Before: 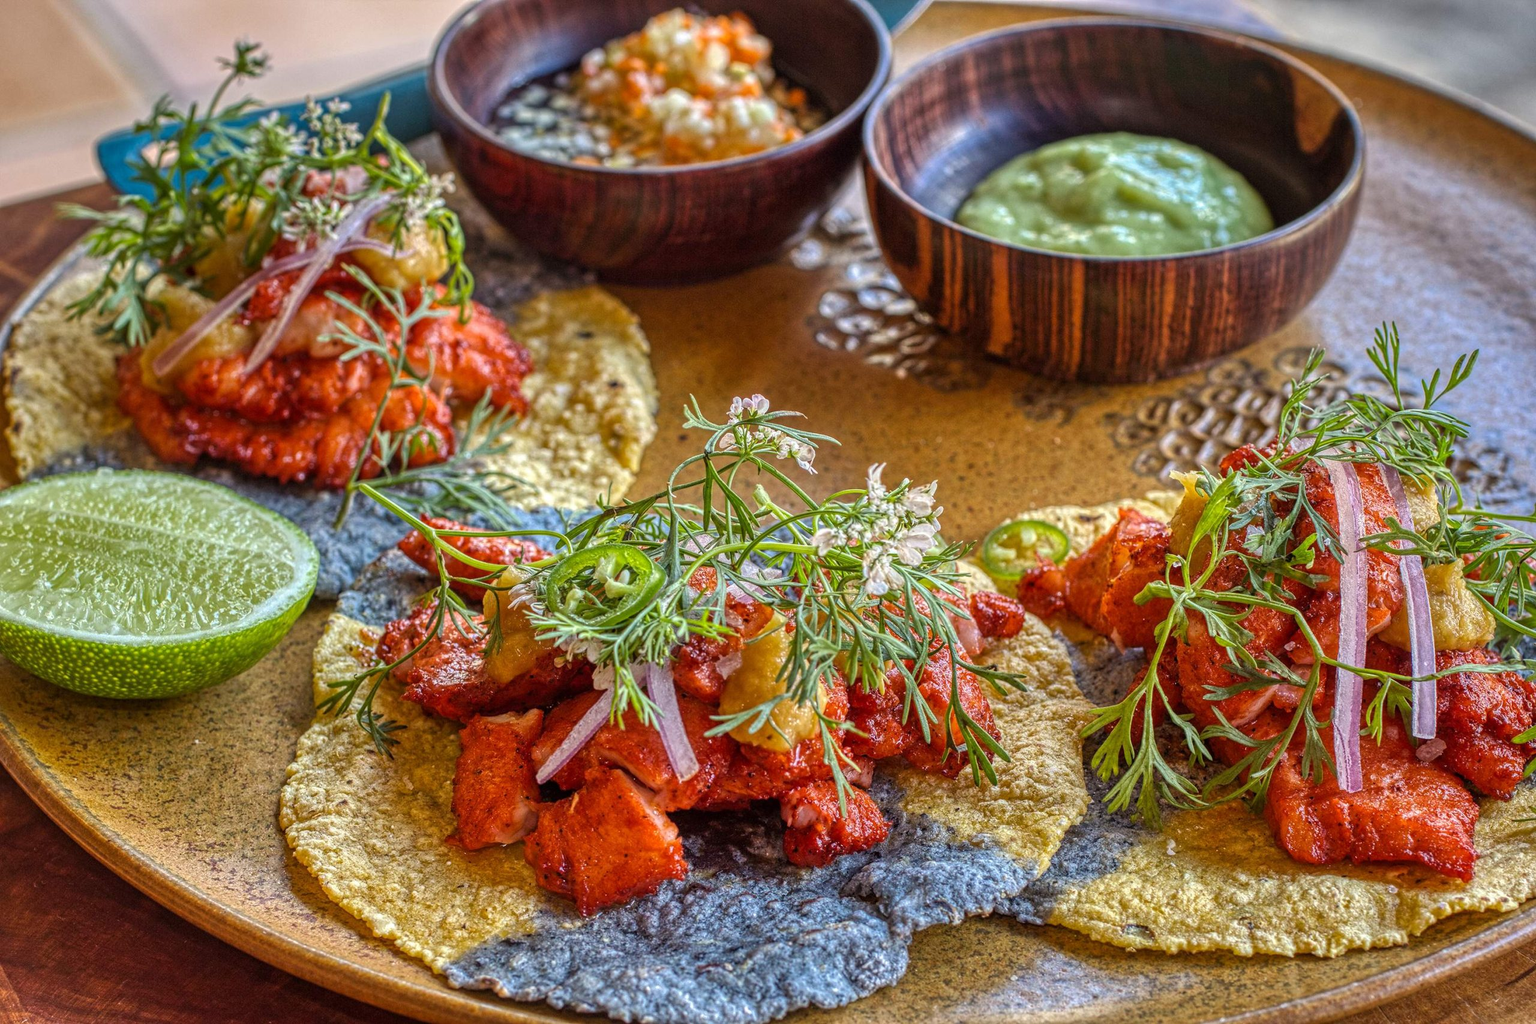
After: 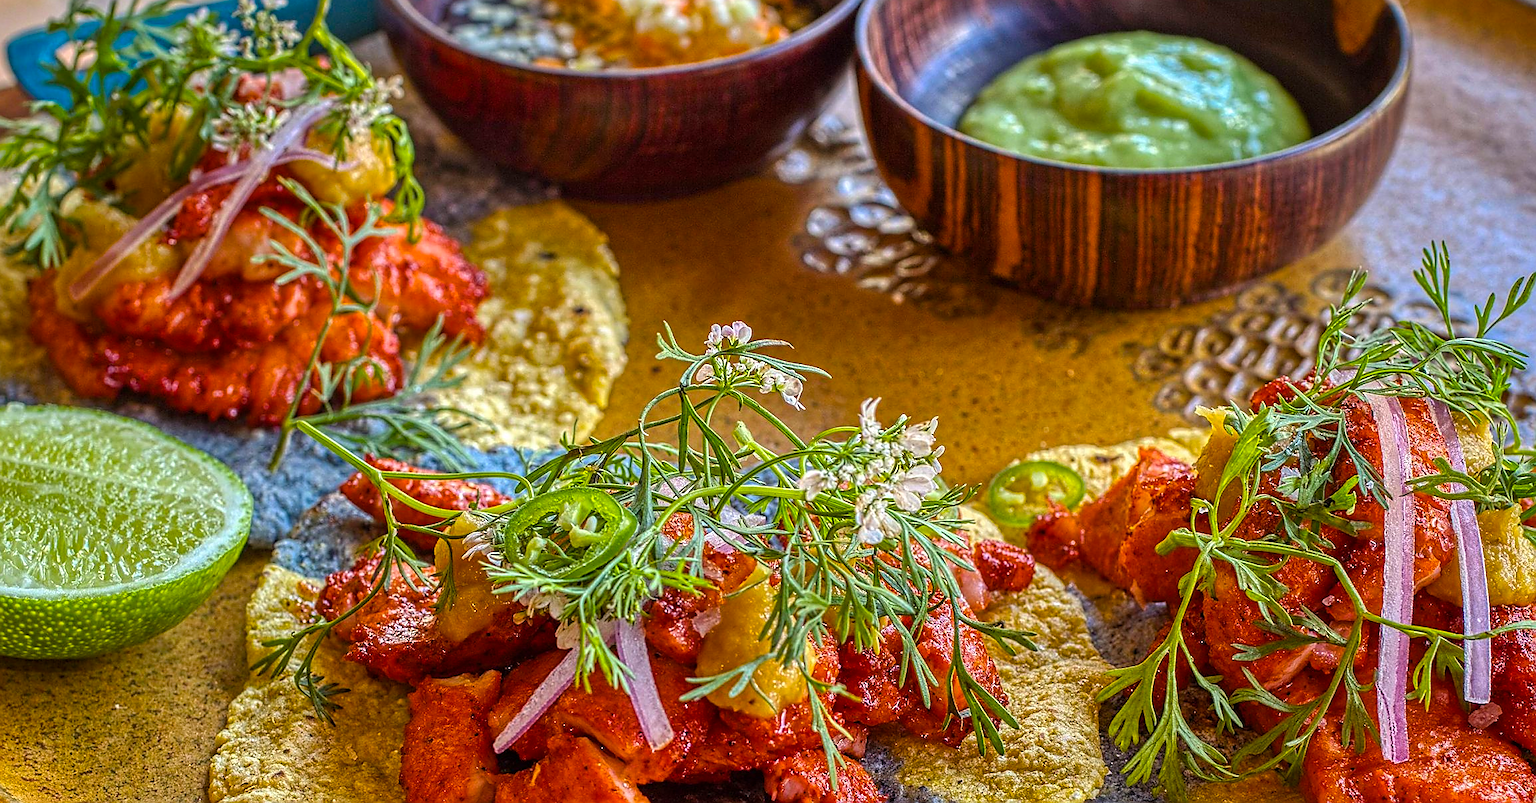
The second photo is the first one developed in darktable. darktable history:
crop: left 5.949%, top 10.215%, right 3.791%, bottom 18.911%
color balance rgb: linear chroma grading › global chroma 14.348%, perceptual saturation grading › global saturation 17.012%, global vibrance 14.36%
sharpen: radius 1.38, amount 1.245, threshold 0.806
